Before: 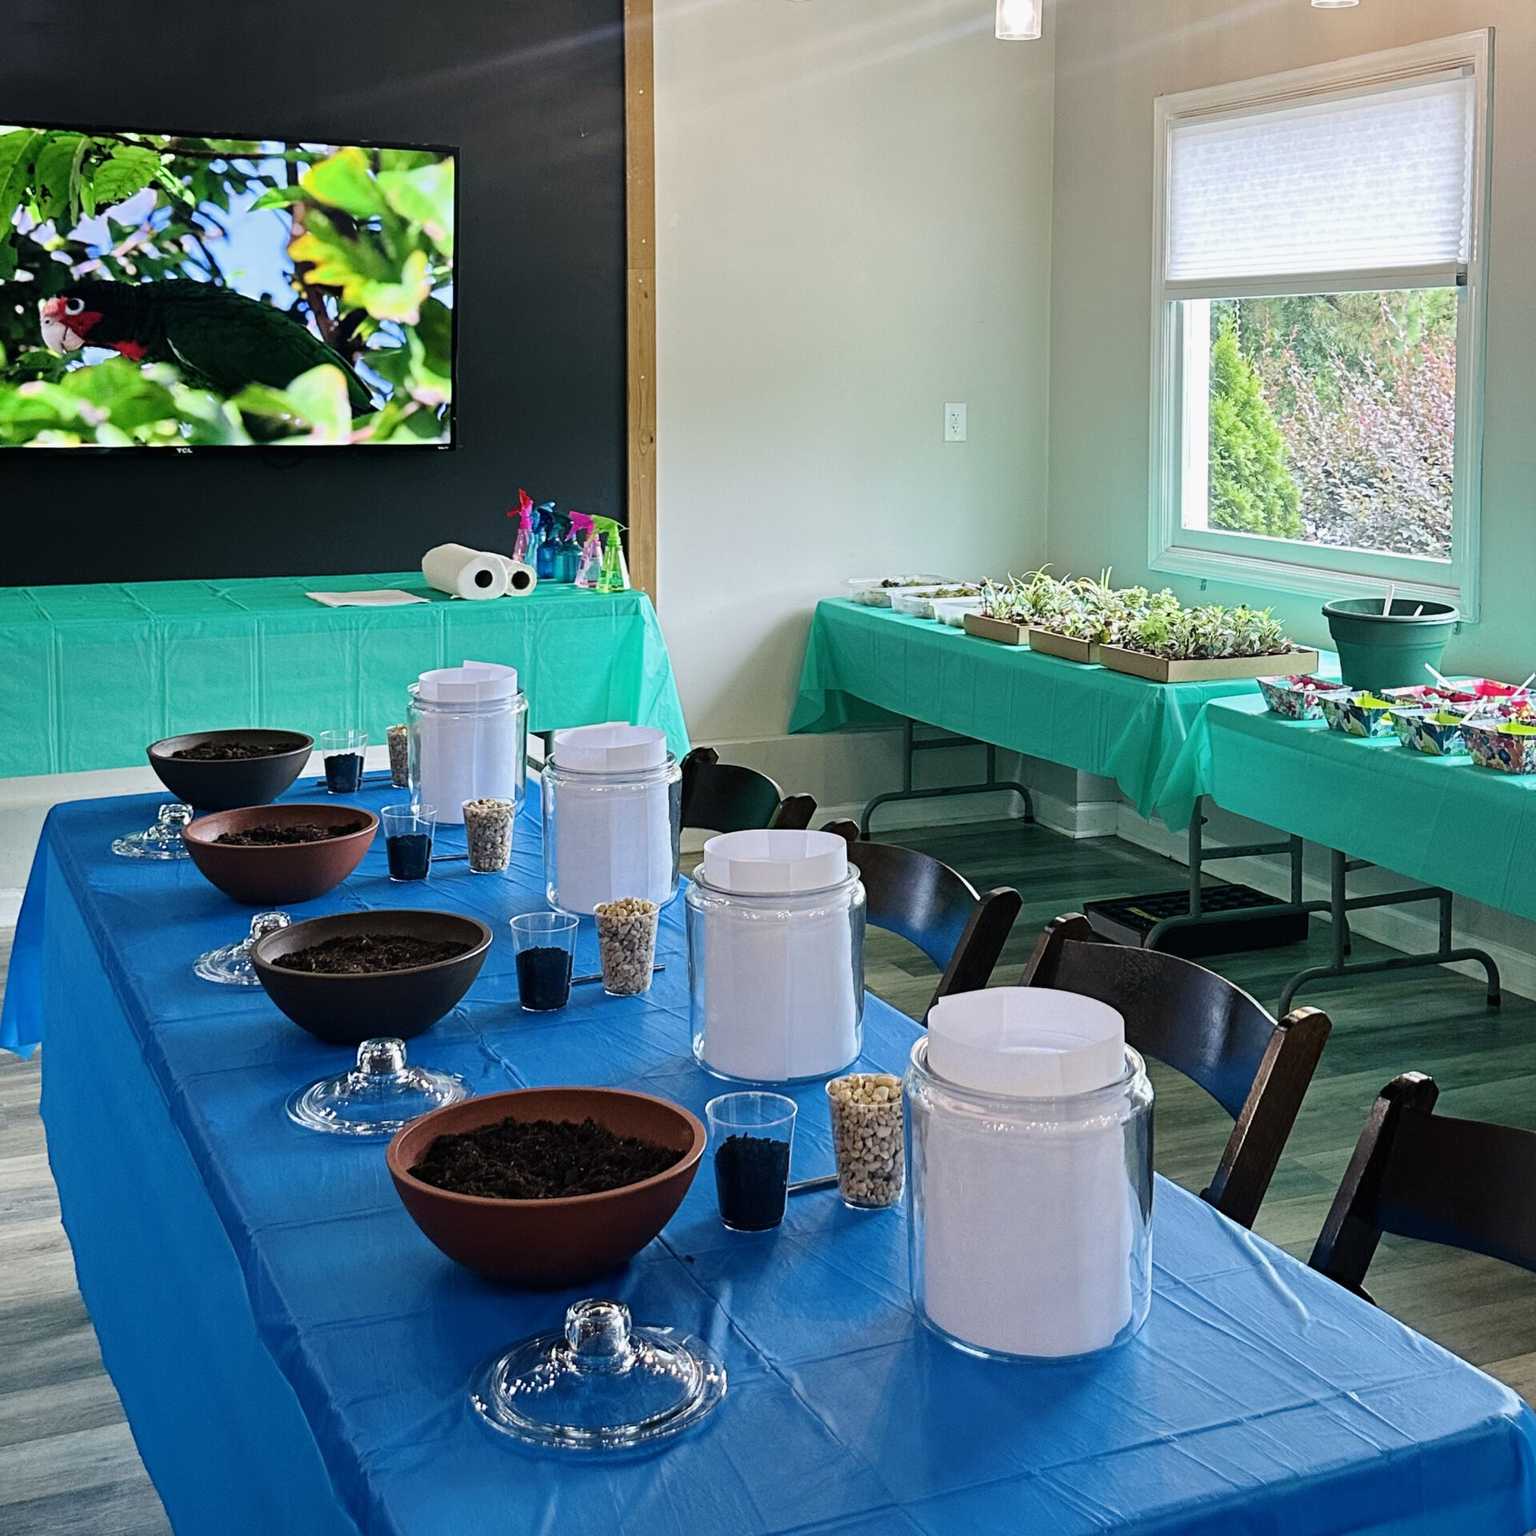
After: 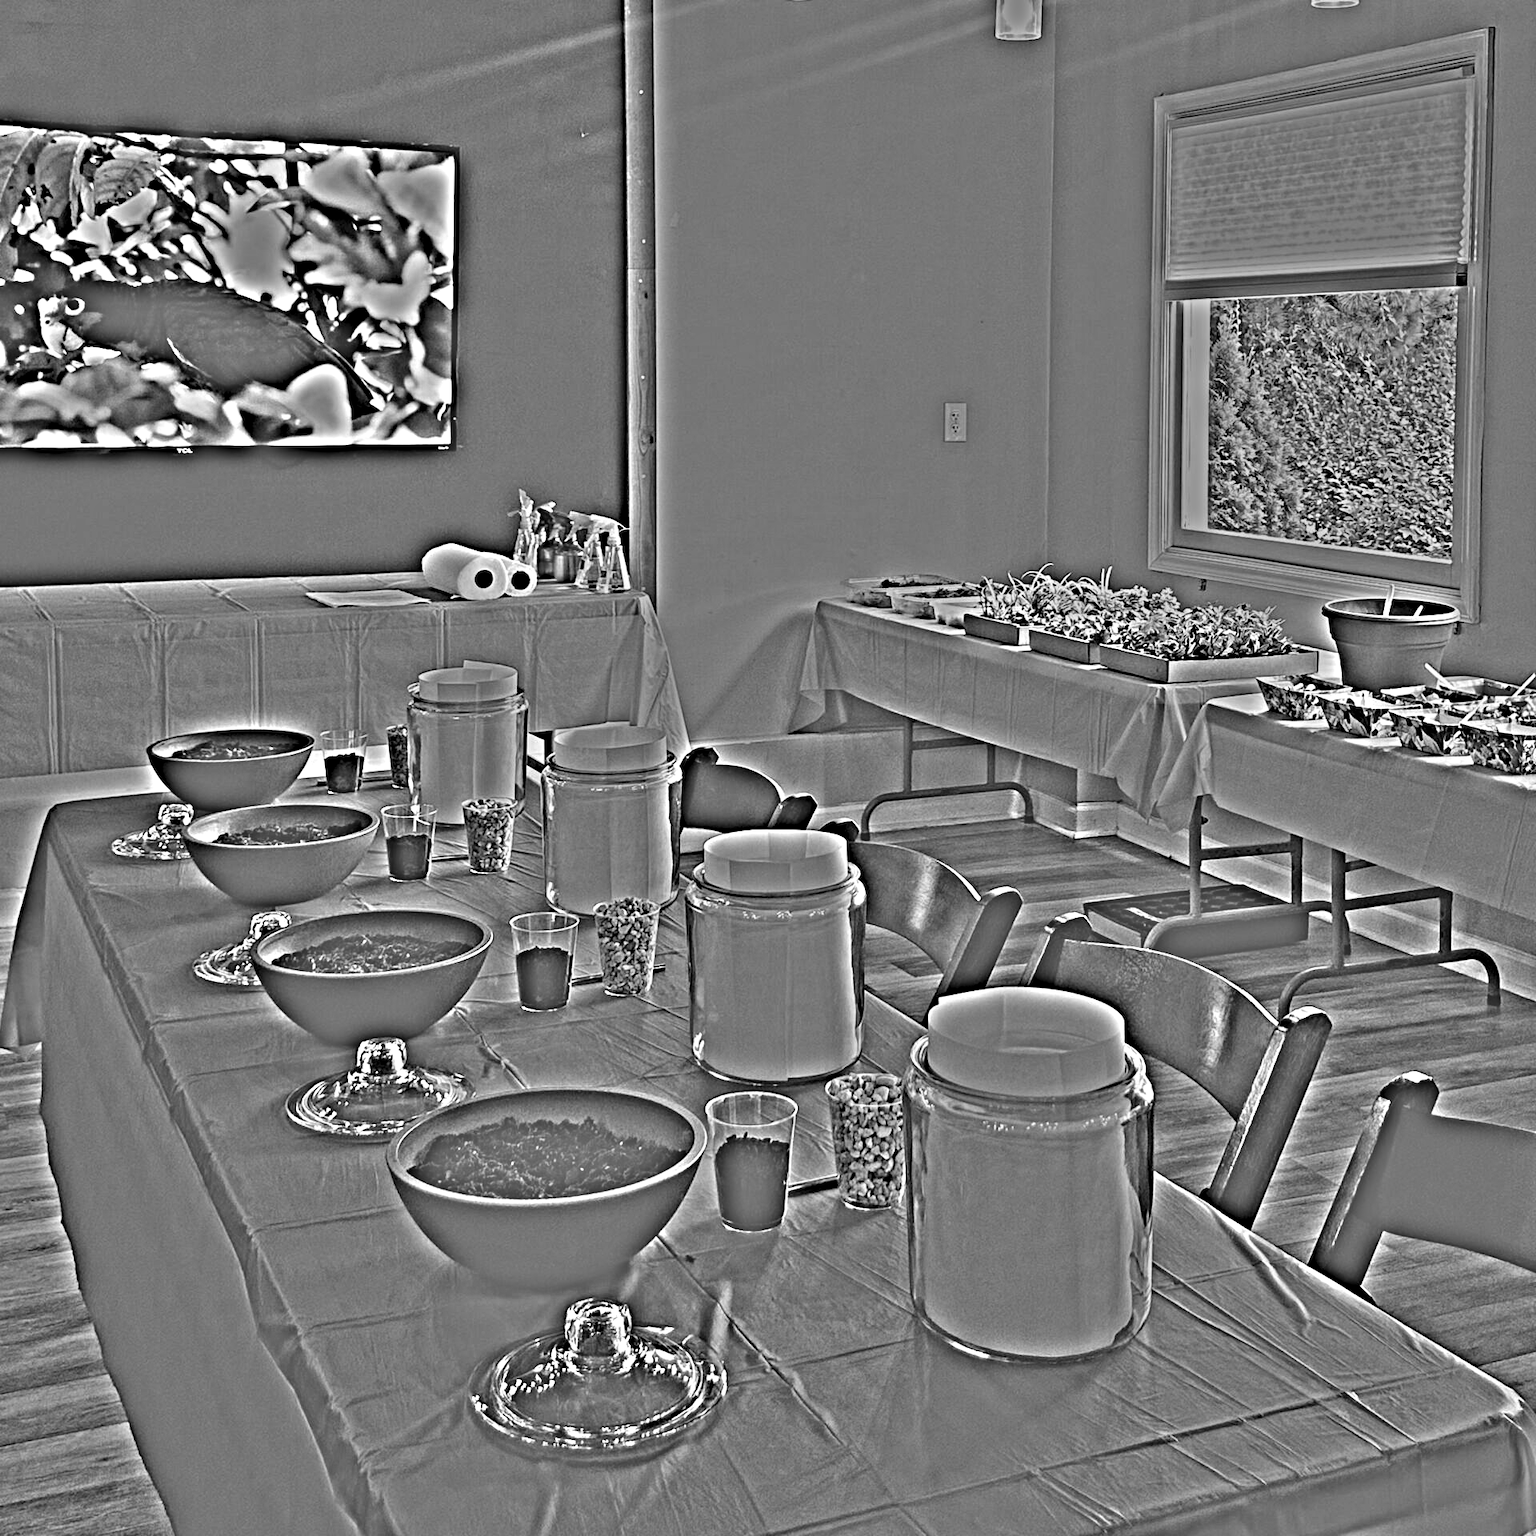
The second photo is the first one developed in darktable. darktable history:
white balance: red 1, blue 1
highpass: on, module defaults
